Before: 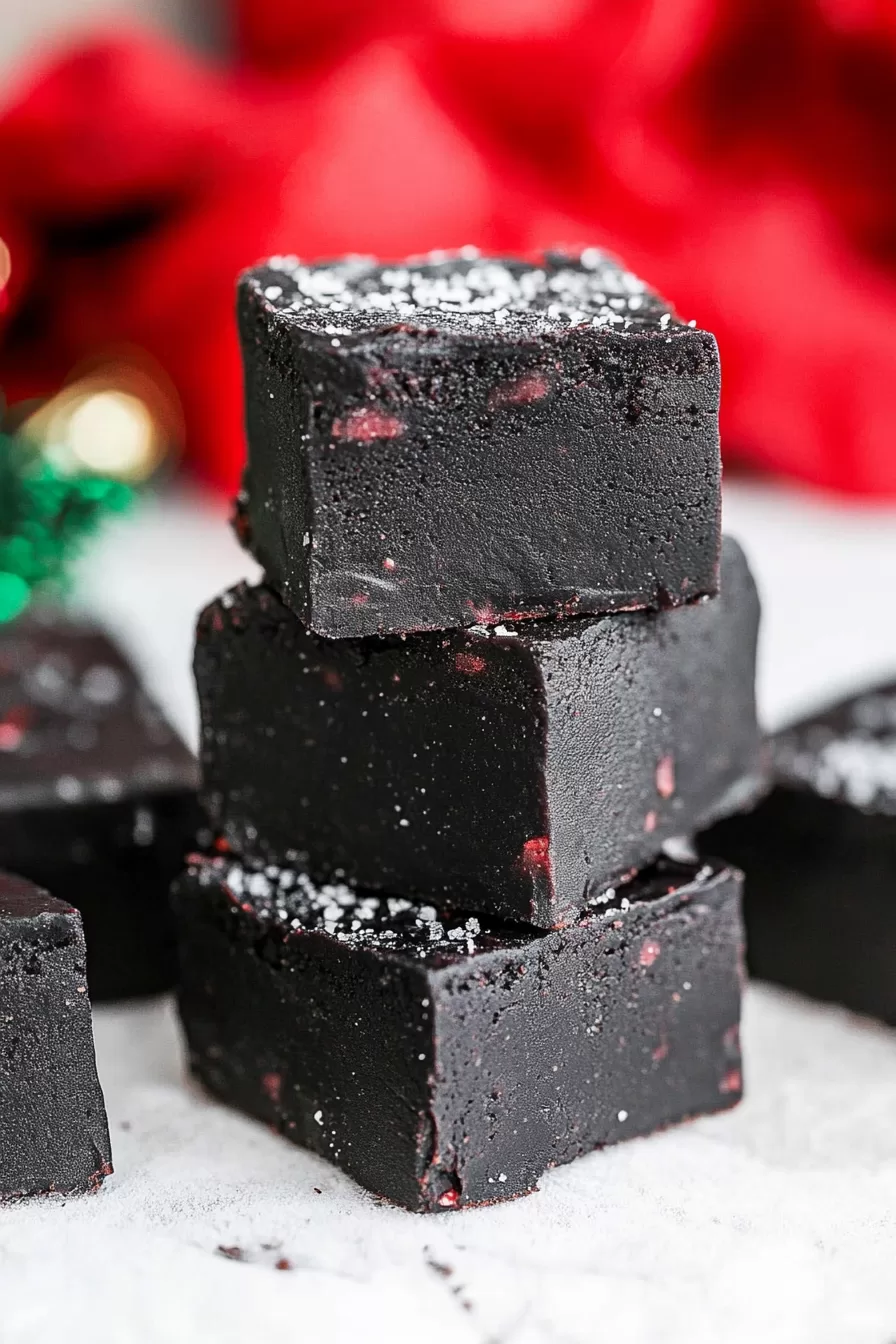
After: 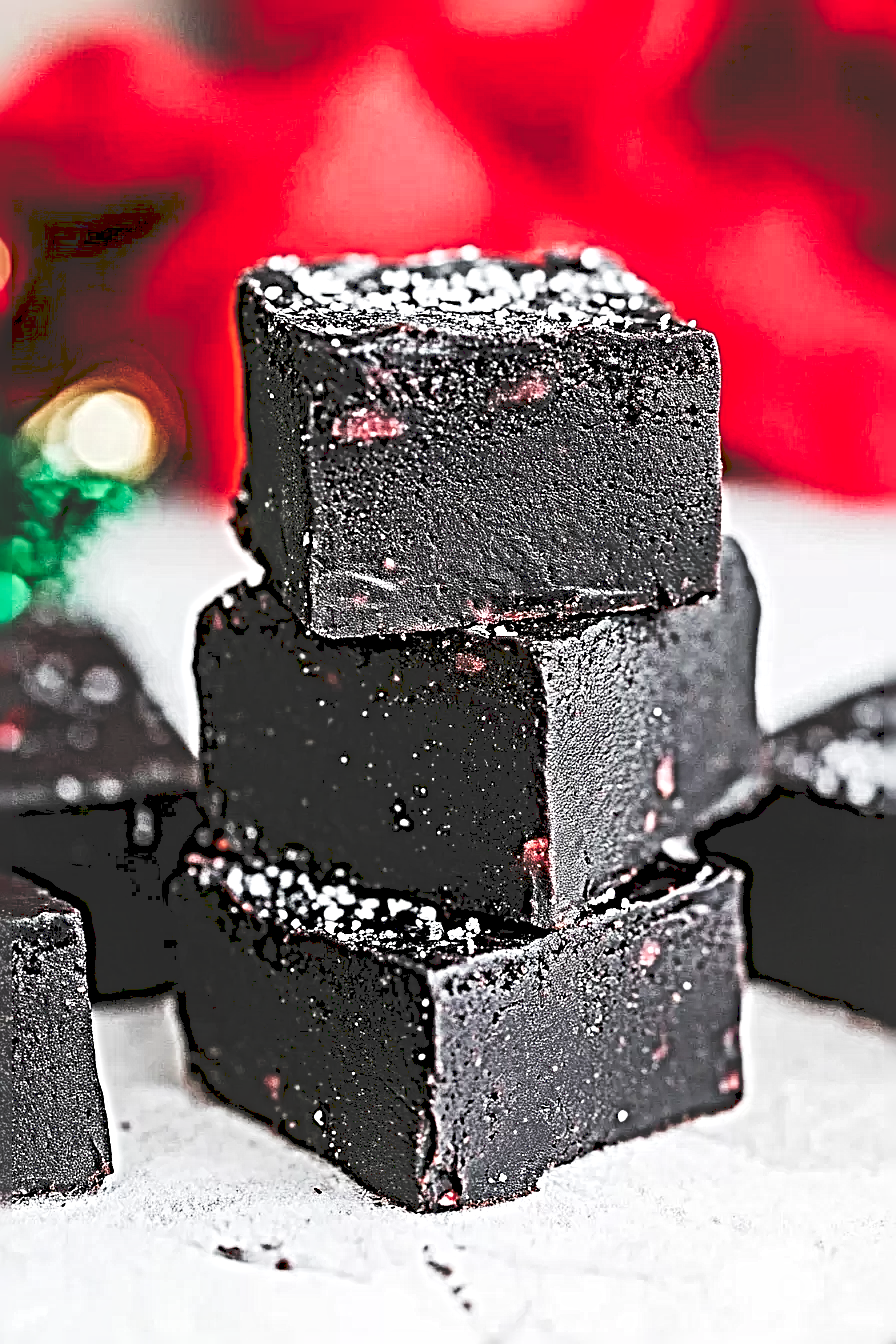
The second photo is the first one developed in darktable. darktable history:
tone curve: curves: ch0 [(0, 0) (0.003, 0.169) (0.011, 0.173) (0.025, 0.177) (0.044, 0.184) (0.069, 0.191) (0.1, 0.199) (0.136, 0.206) (0.177, 0.221) (0.224, 0.248) (0.277, 0.284) (0.335, 0.344) (0.399, 0.413) (0.468, 0.497) (0.543, 0.594) (0.623, 0.691) (0.709, 0.779) (0.801, 0.868) (0.898, 0.931) (1, 1)], preserve colors none
sharpen: radius 6.3, amount 1.8, threshold 0
